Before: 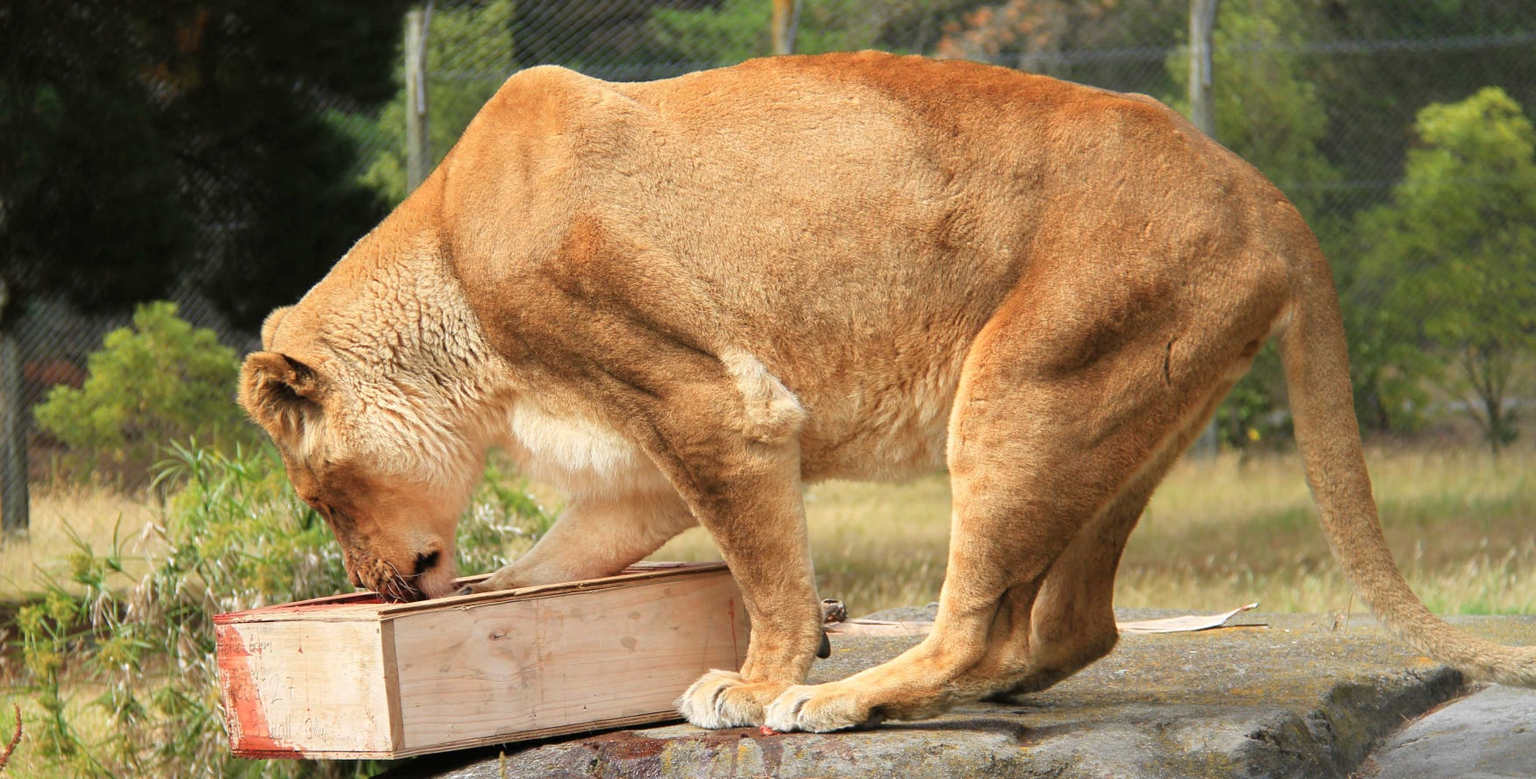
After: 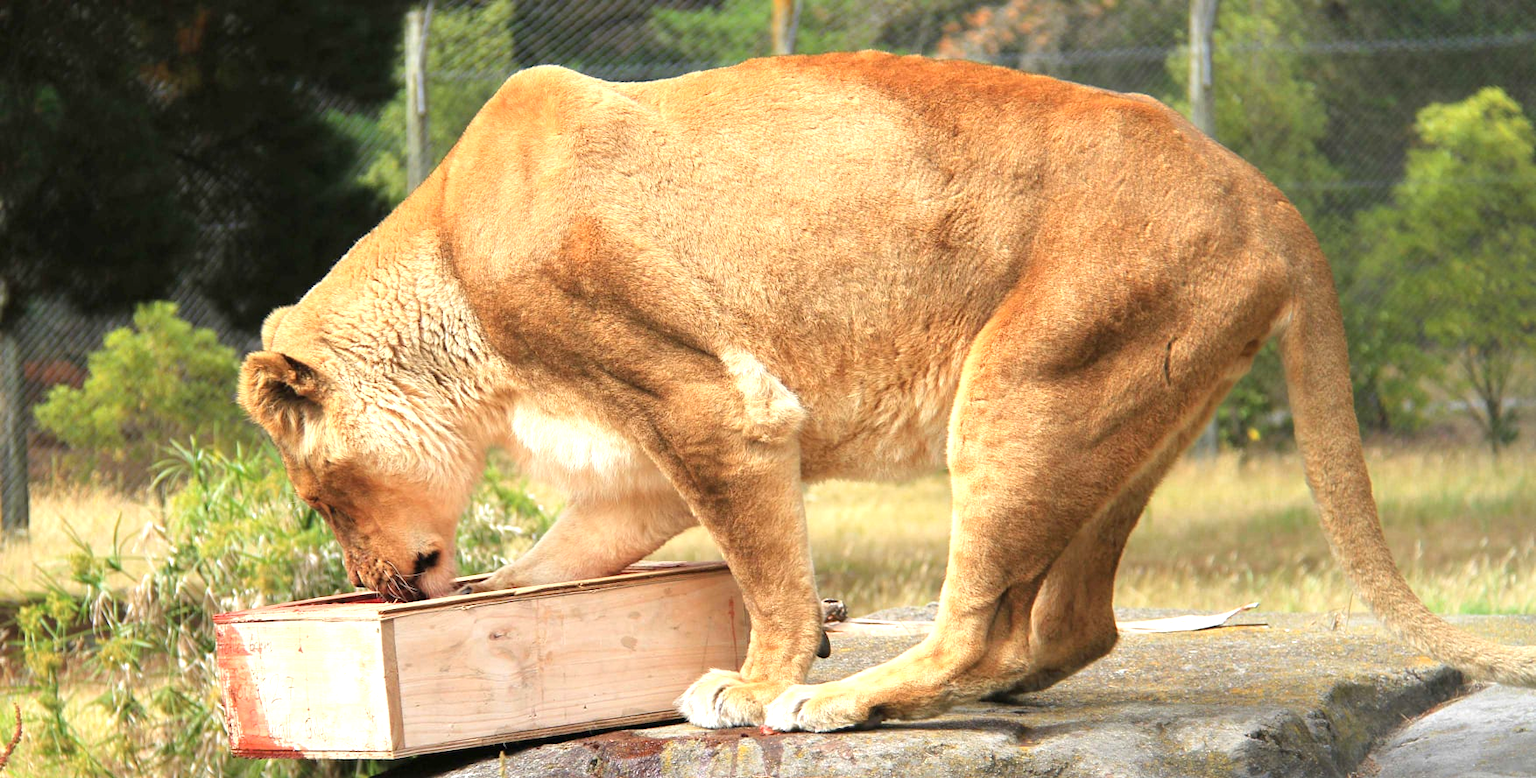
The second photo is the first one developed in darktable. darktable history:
exposure: exposure 0.643 EV, compensate highlight preservation false
